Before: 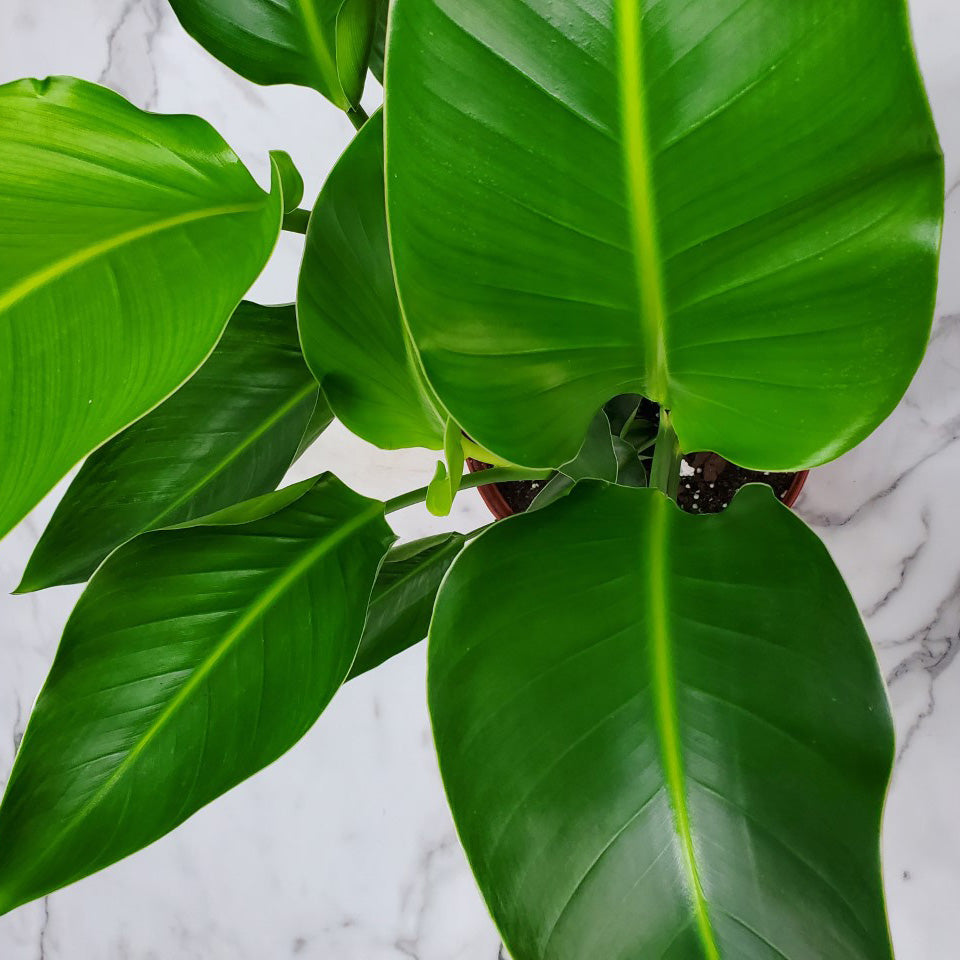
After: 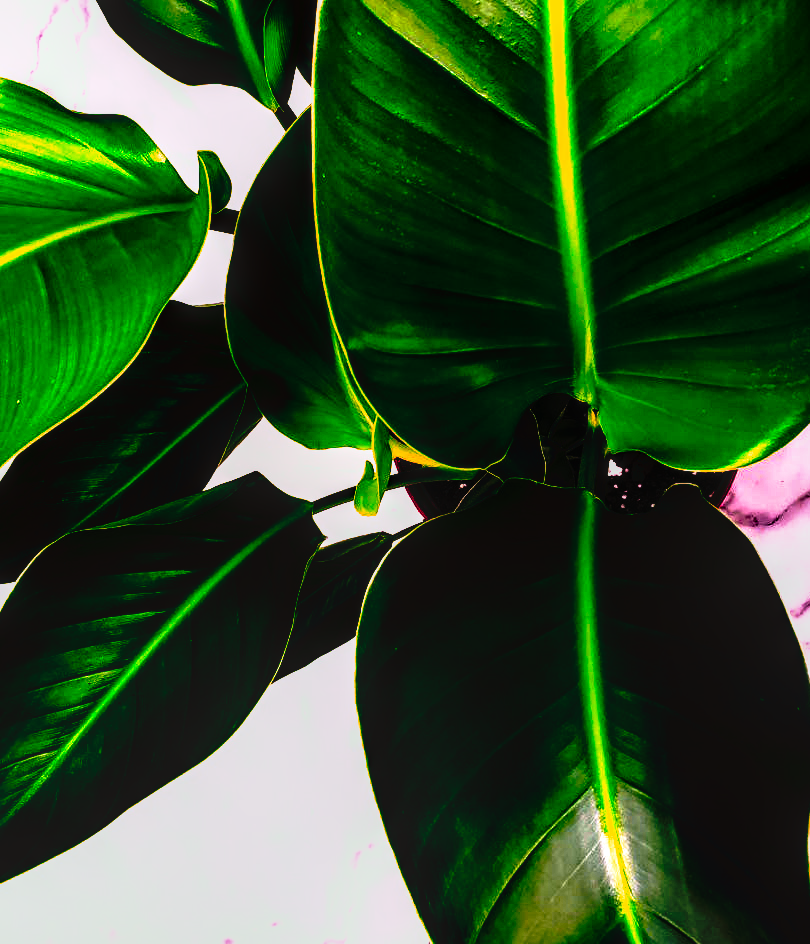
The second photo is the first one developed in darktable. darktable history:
color zones: curves: ch1 [(0, 0.469) (0.072, 0.457) (0.243, 0.494) (0.429, 0.5) (0.571, 0.5) (0.714, 0.5) (0.857, 0.5) (1, 0.469)]; ch2 [(0, 0.499) (0.143, 0.467) (0.242, 0.436) (0.429, 0.493) (0.571, 0.5) (0.714, 0.5) (0.857, 0.5) (1, 0.499)]
local contrast: detail 130%
crop: left 7.598%, right 7.873%
velvia: strength 10%
tone curve: curves: ch0 [(0, 0) (0.003, 0.005) (0.011, 0.005) (0.025, 0.006) (0.044, 0.008) (0.069, 0.01) (0.1, 0.012) (0.136, 0.015) (0.177, 0.019) (0.224, 0.017) (0.277, 0.015) (0.335, 0.018) (0.399, 0.043) (0.468, 0.118) (0.543, 0.349) (0.623, 0.591) (0.709, 0.88) (0.801, 0.983) (0.898, 0.973) (1, 1)], preserve colors none
white balance: red 1.188, blue 1.11
